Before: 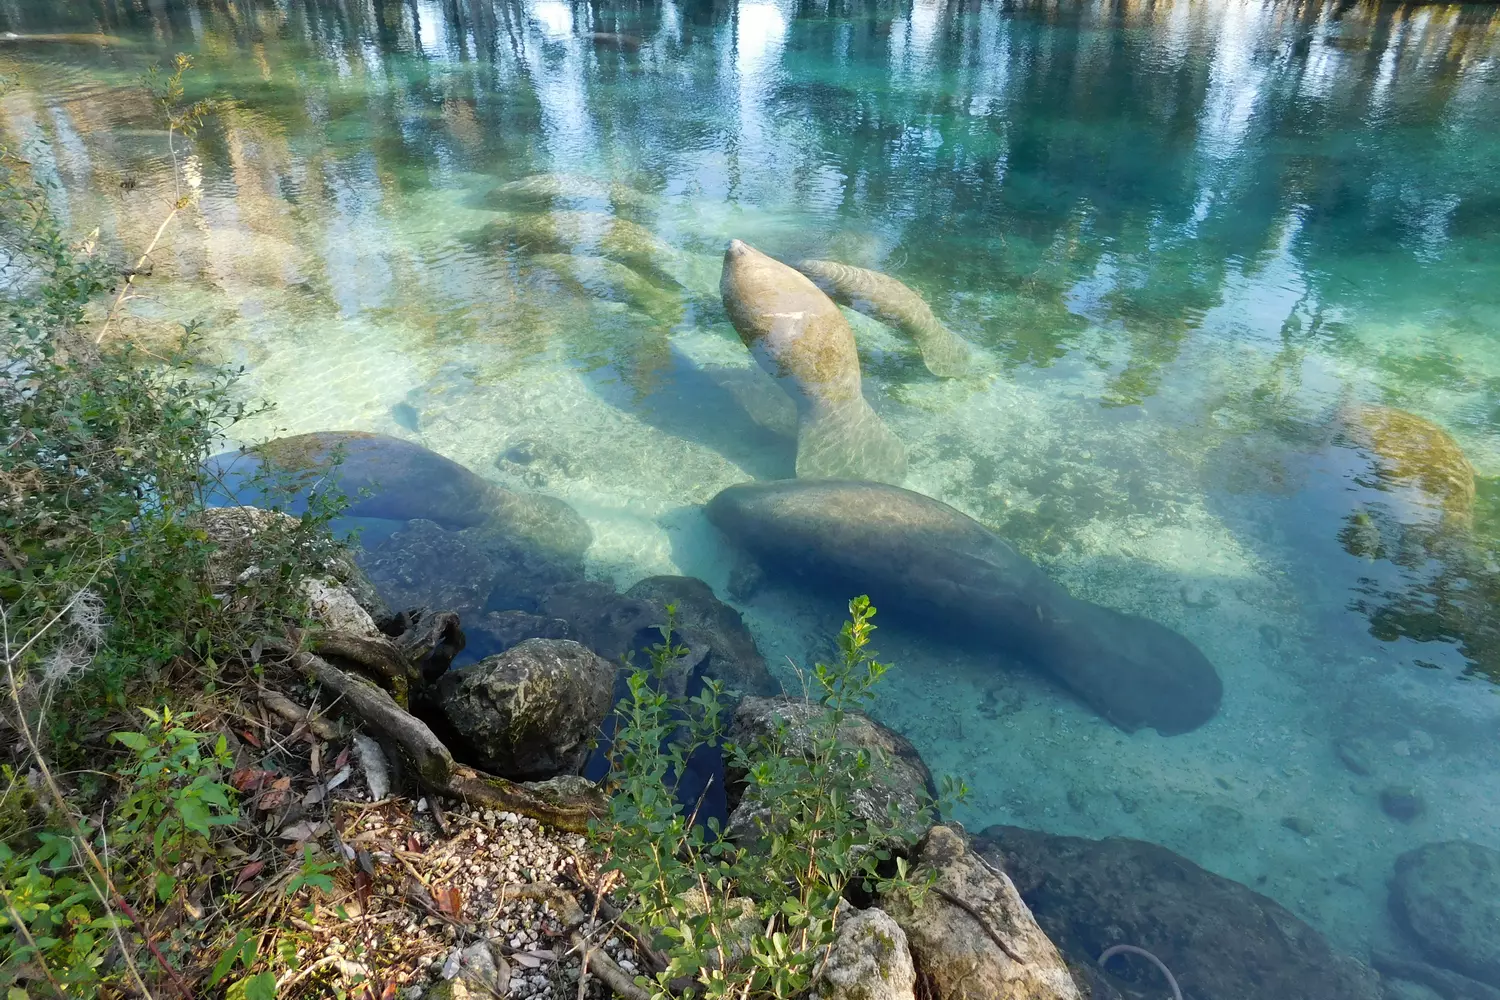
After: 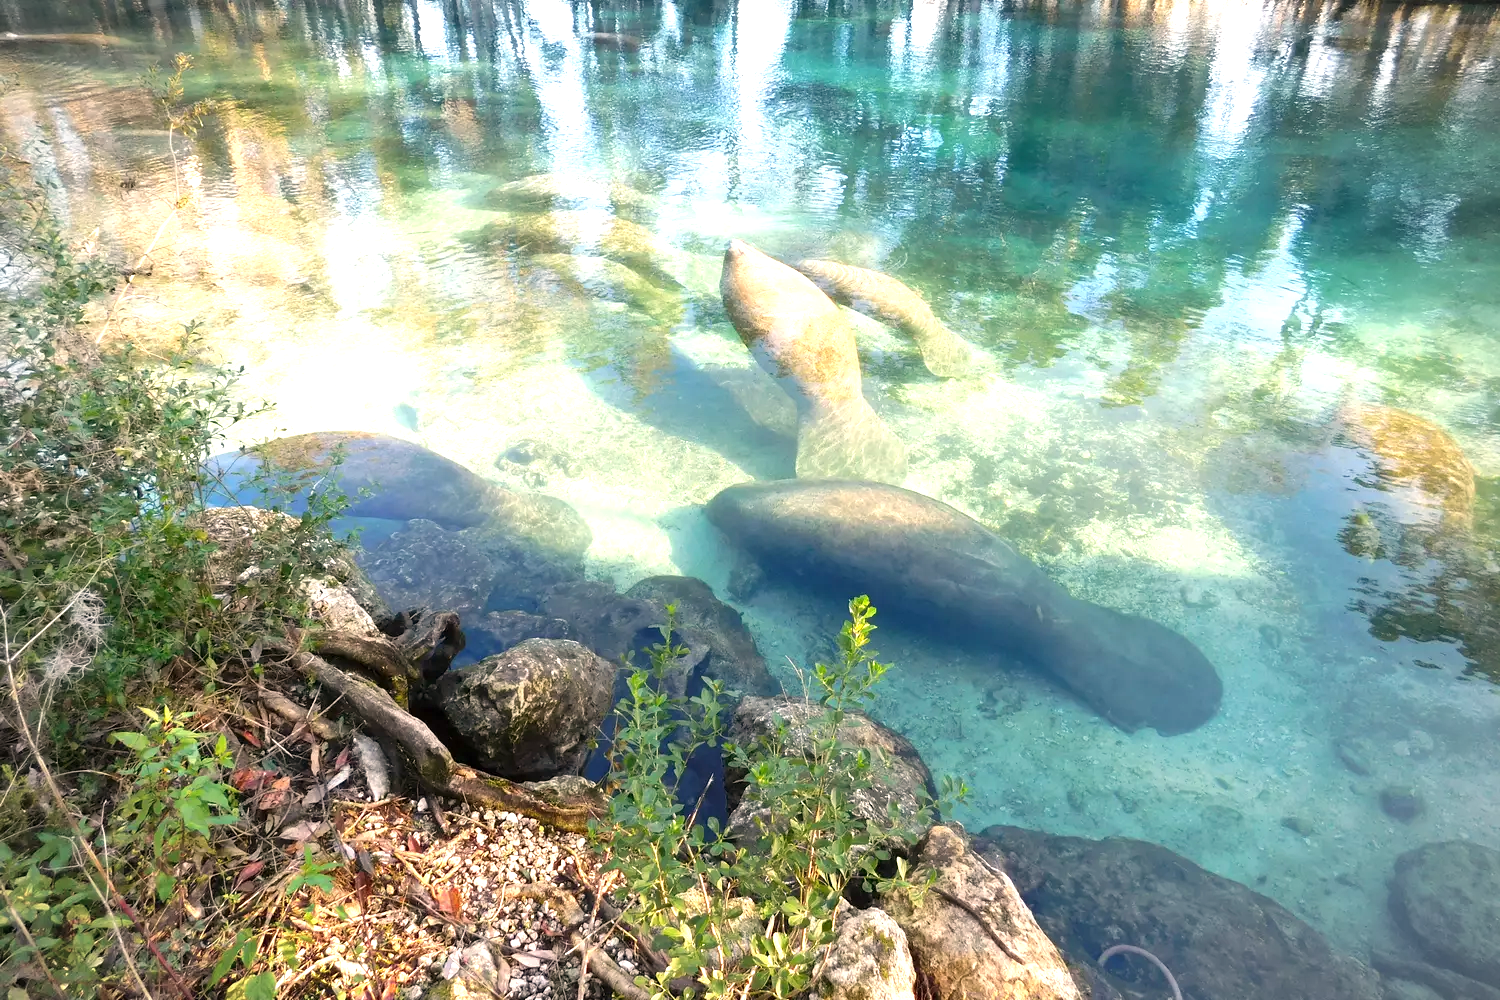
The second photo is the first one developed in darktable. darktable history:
white balance: red 1.127, blue 0.943
vignetting: fall-off start 79.88%
exposure: exposure 1 EV, compensate highlight preservation false
